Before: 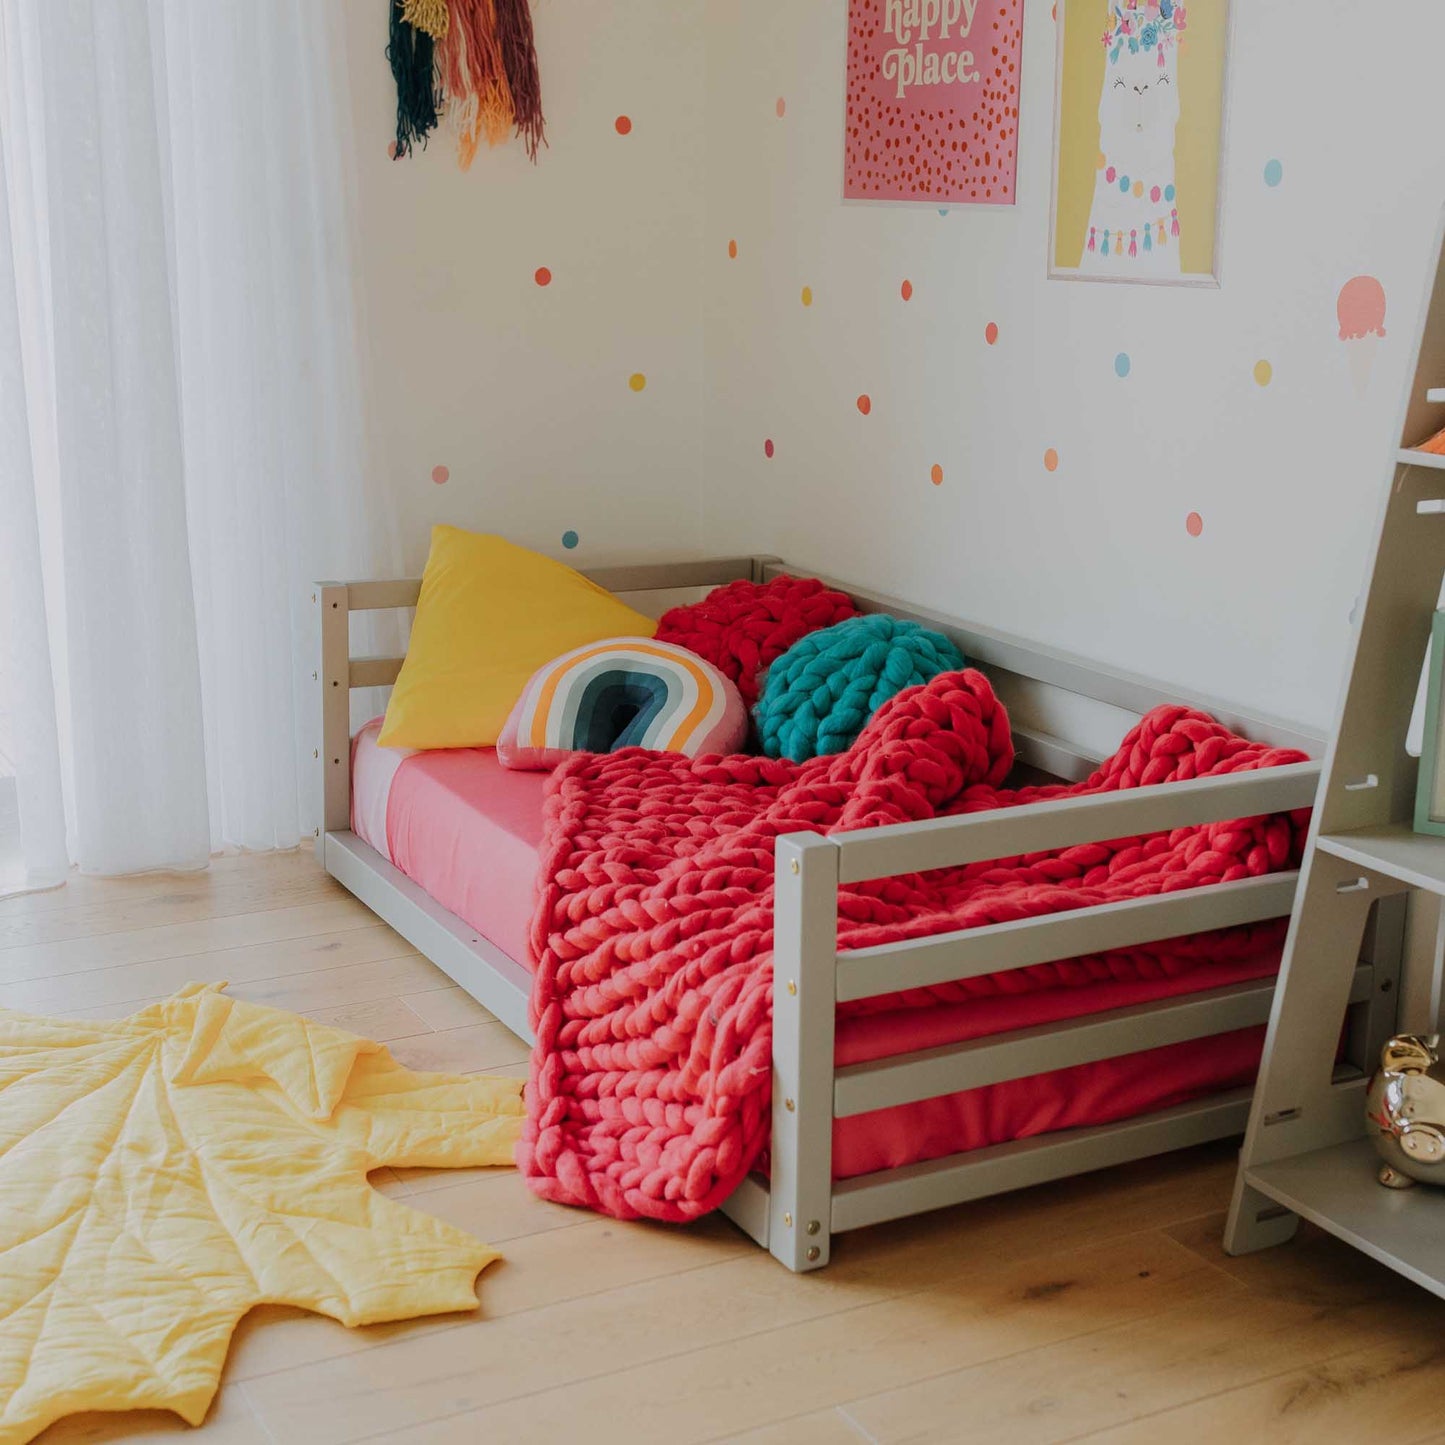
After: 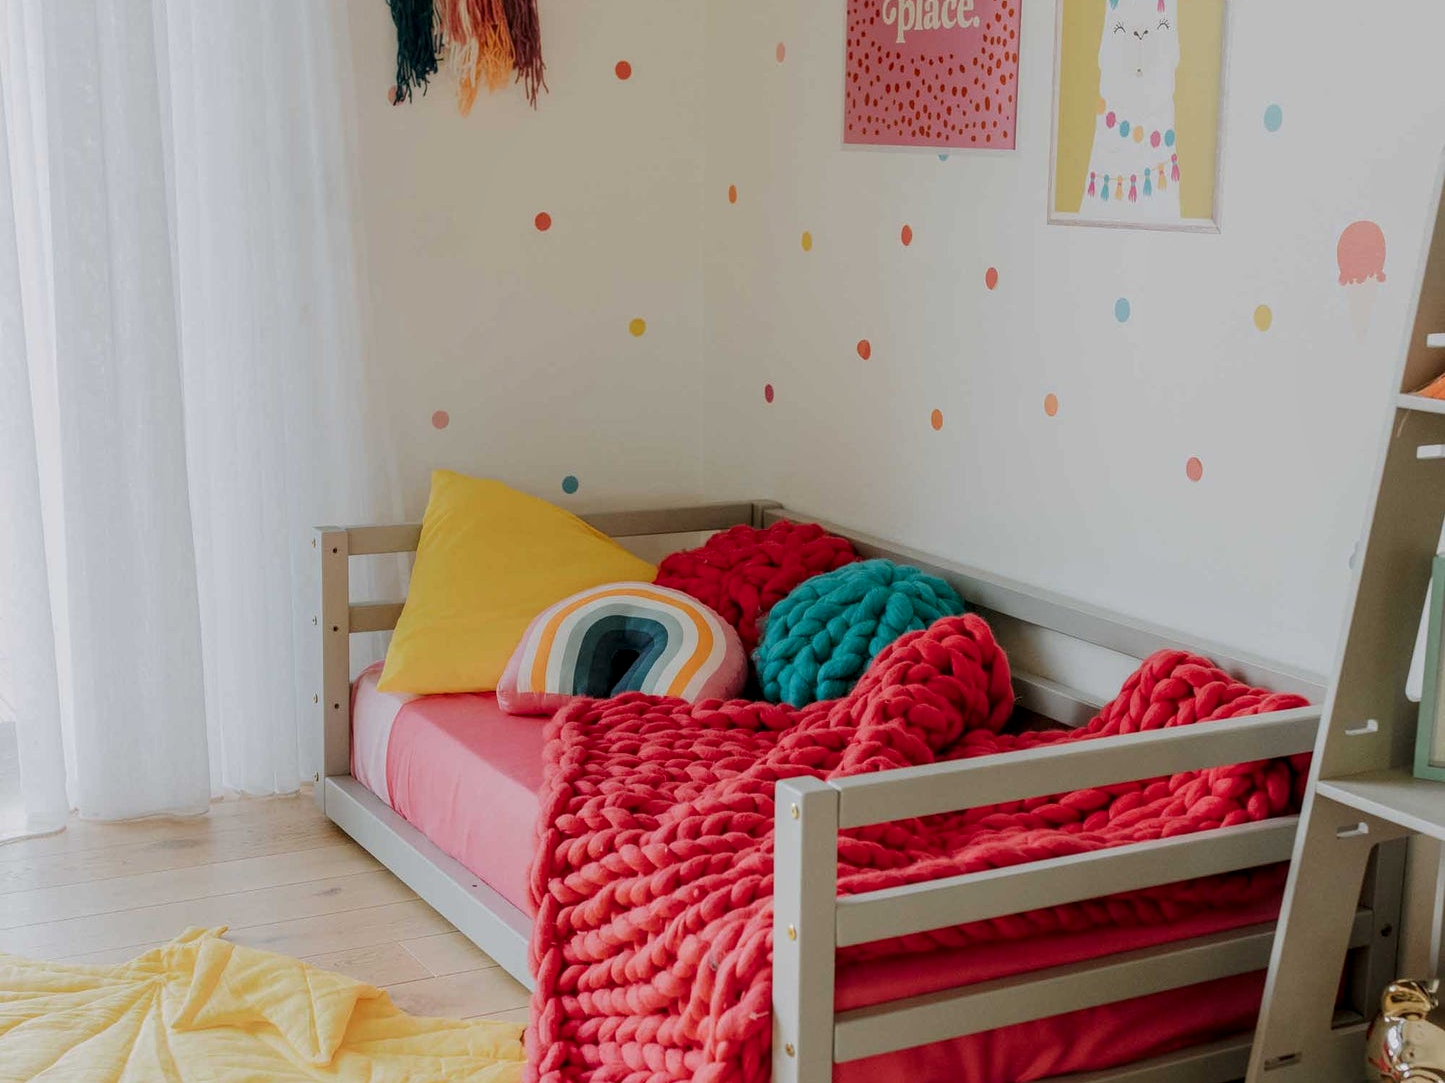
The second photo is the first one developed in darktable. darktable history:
local contrast: on, module defaults
crop: top 3.857%, bottom 21.132%
